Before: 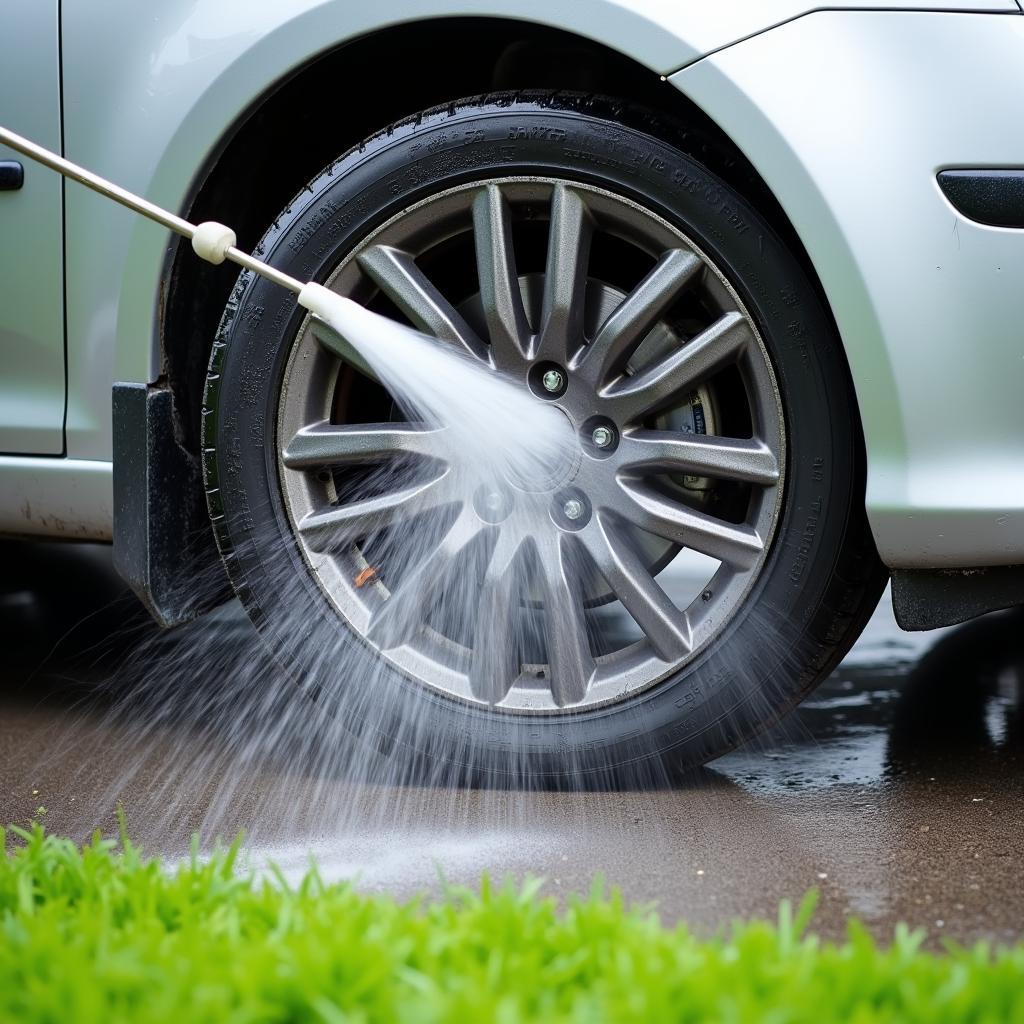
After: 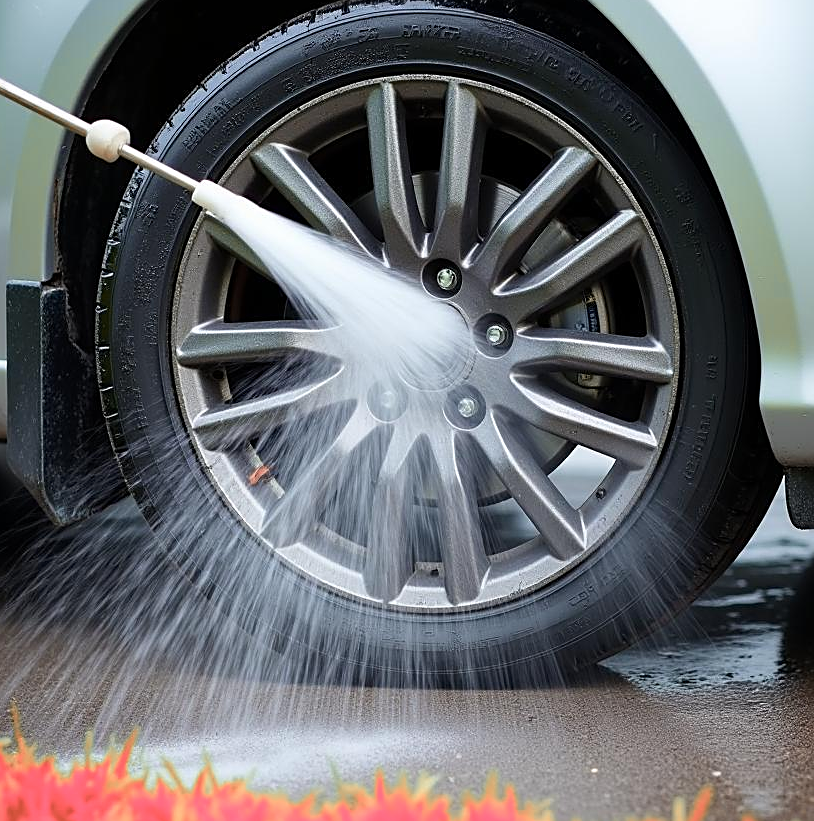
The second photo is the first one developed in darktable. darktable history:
crop and rotate: left 10.37%, top 10.011%, right 10.096%, bottom 9.728%
color zones: curves: ch2 [(0, 0.488) (0.143, 0.417) (0.286, 0.212) (0.429, 0.179) (0.571, 0.154) (0.714, 0.415) (0.857, 0.495) (1, 0.488)]
sharpen: on, module defaults
